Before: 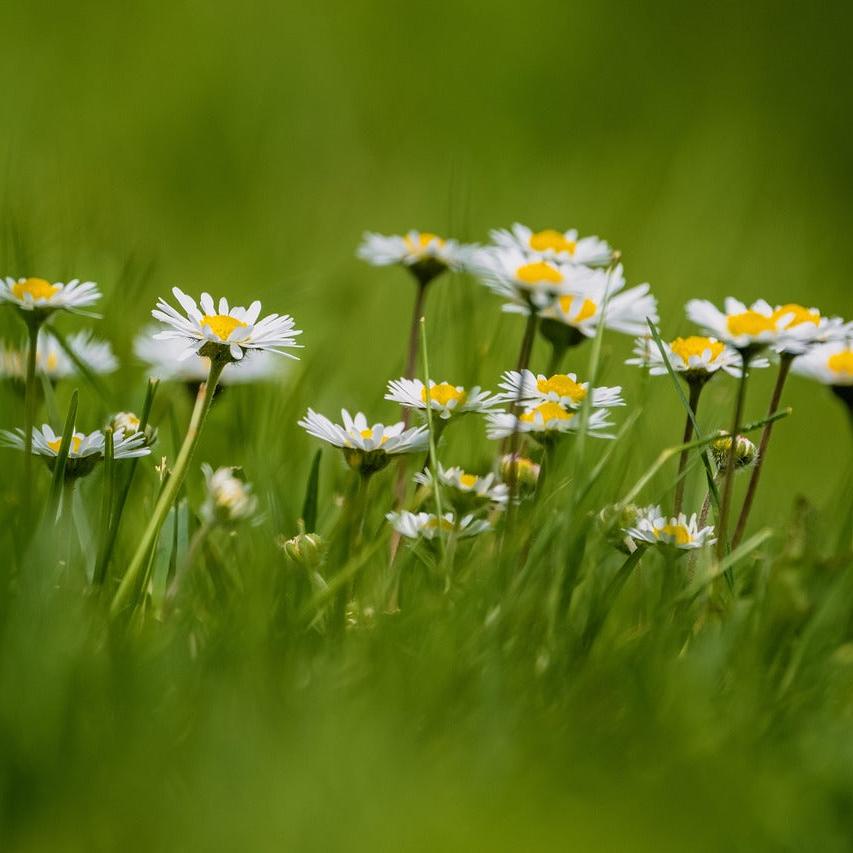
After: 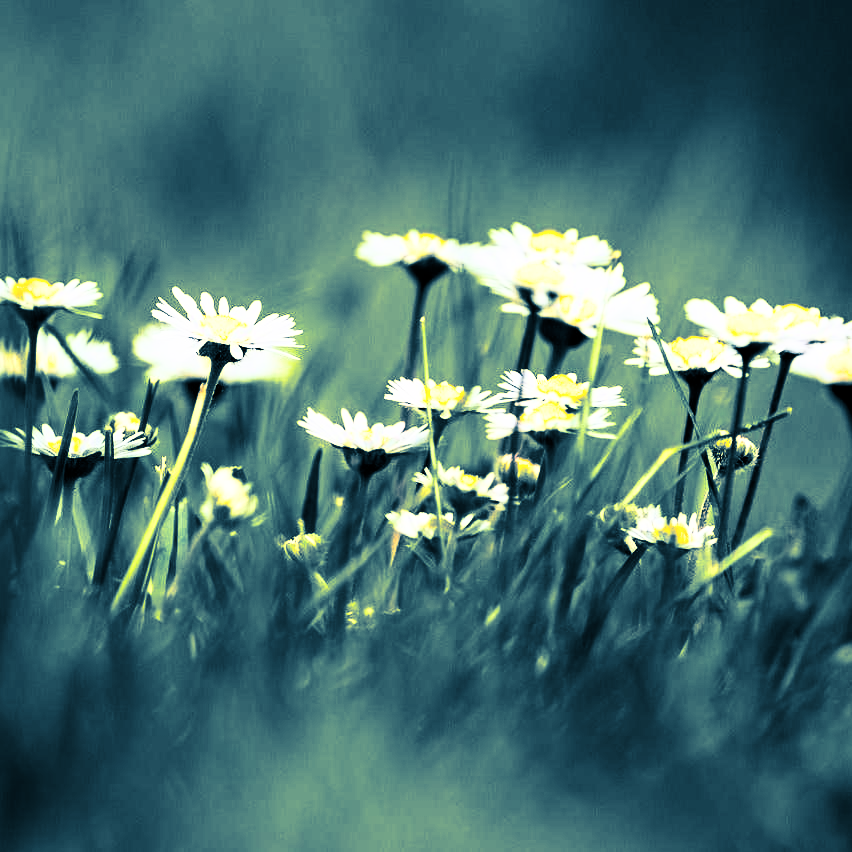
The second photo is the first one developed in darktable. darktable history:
split-toning: shadows › hue 212.4°, balance -70
color balance rgb: perceptual saturation grading › global saturation 35%, perceptual saturation grading › highlights -30%, perceptual saturation grading › shadows 35%, perceptual brilliance grading › global brilliance 3%, perceptual brilliance grading › highlights -3%, perceptual brilliance grading › shadows 3%
filmic rgb: black relative exposure -5 EV, white relative exposure 3.5 EV, hardness 3.19, contrast 1.2, highlights saturation mix -50%
tone curve: curves: ch0 [(0, 0) (0.56, 0.467) (0.846, 0.934) (1, 1)]
exposure: black level correction 0, exposure 0.95 EV, compensate exposure bias true, compensate highlight preservation false
contrast brightness saturation: contrast 0.22
